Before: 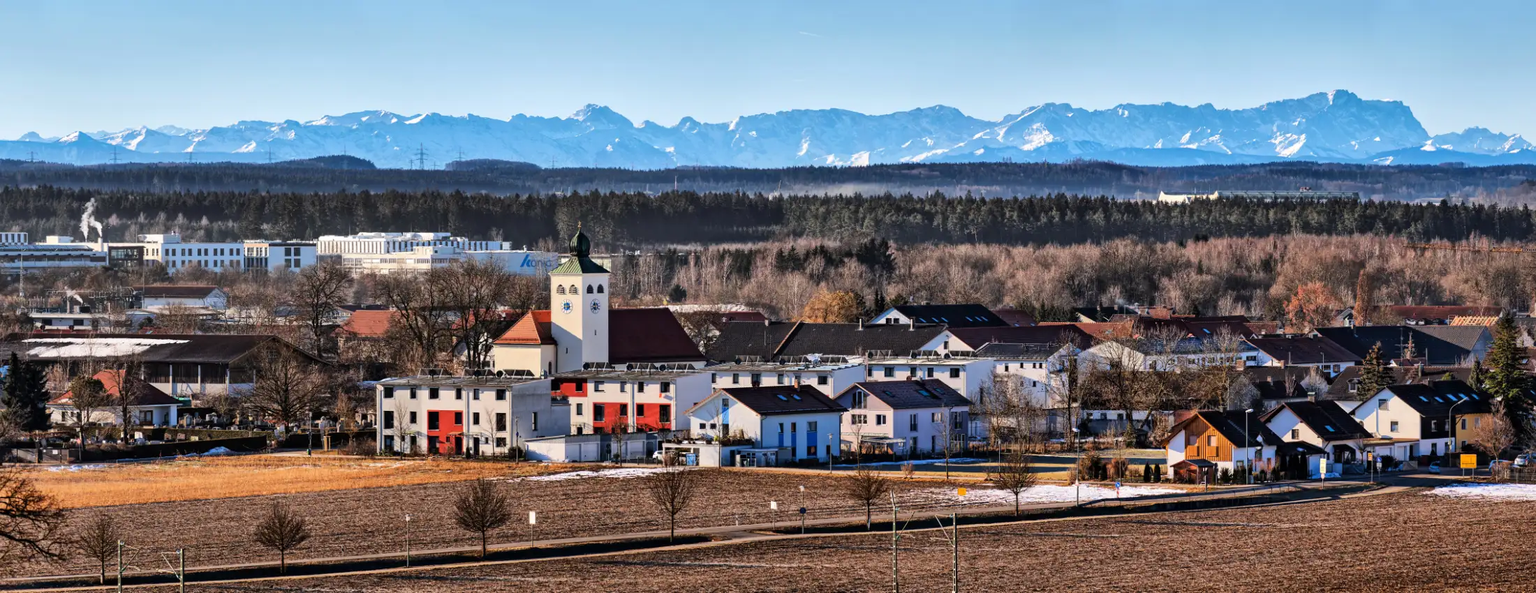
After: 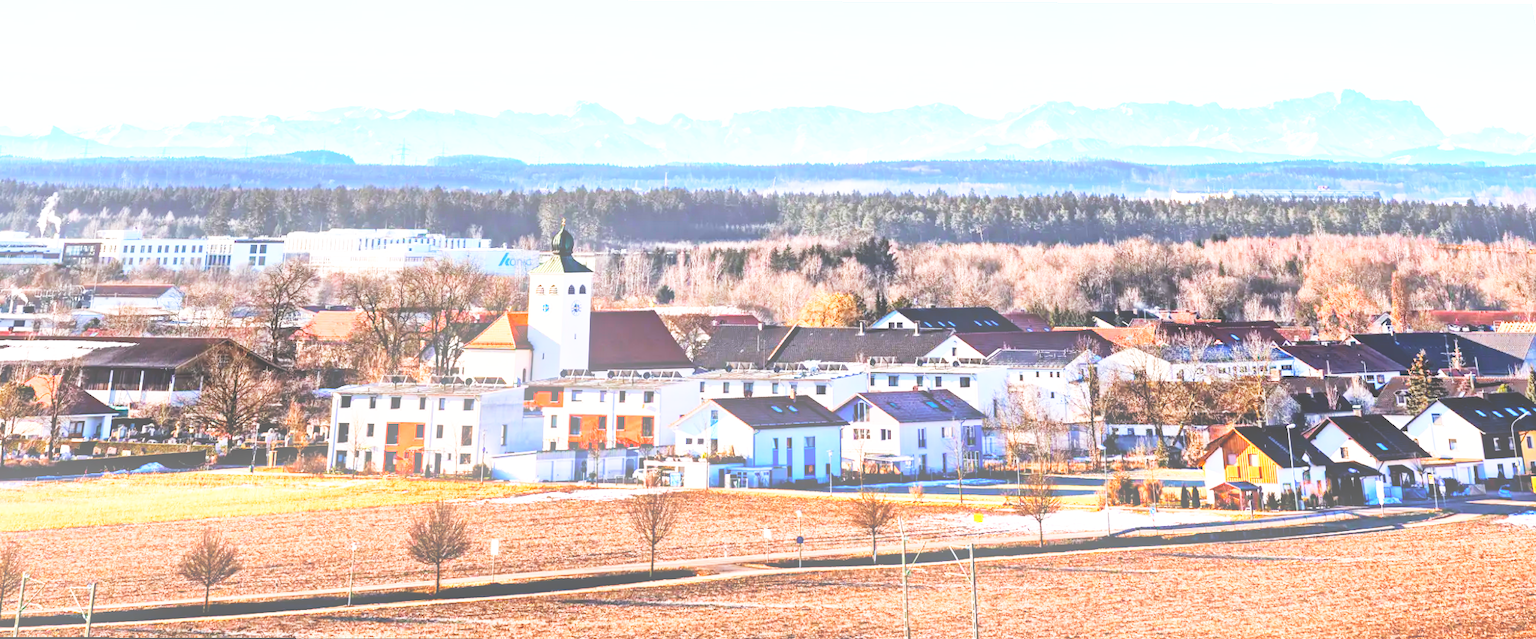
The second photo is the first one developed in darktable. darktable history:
exposure: black level correction 0, exposure 0.6 EV, compensate exposure bias true, compensate highlight preservation false
bloom: on, module defaults
rotate and perspective: rotation 0.215°, lens shift (vertical) -0.139, crop left 0.069, crop right 0.939, crop top 0.002, crop bottom 0.996
base curve: curves: ch0 [(0, 0) (0.007, 0.004) (0.027, 0.03) (0.046, 0.07) (0.207, 0.54) (0.442, 0.872) (0.673, 0.972) (1, 1)], preserve colors none
white balance: red 1.004, blue 1.024
